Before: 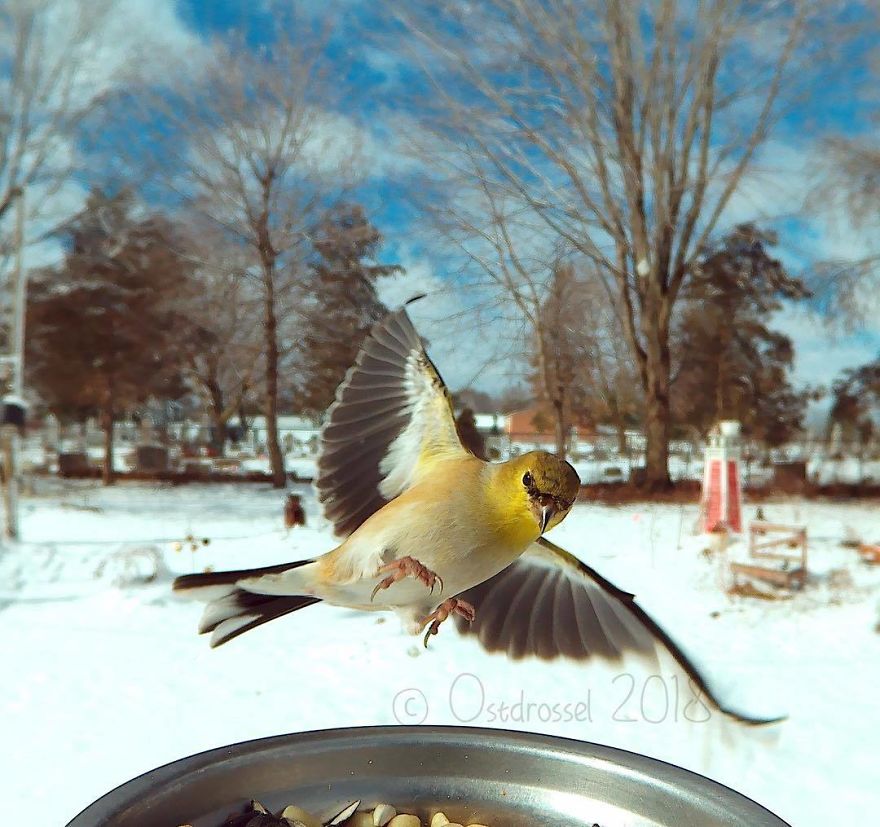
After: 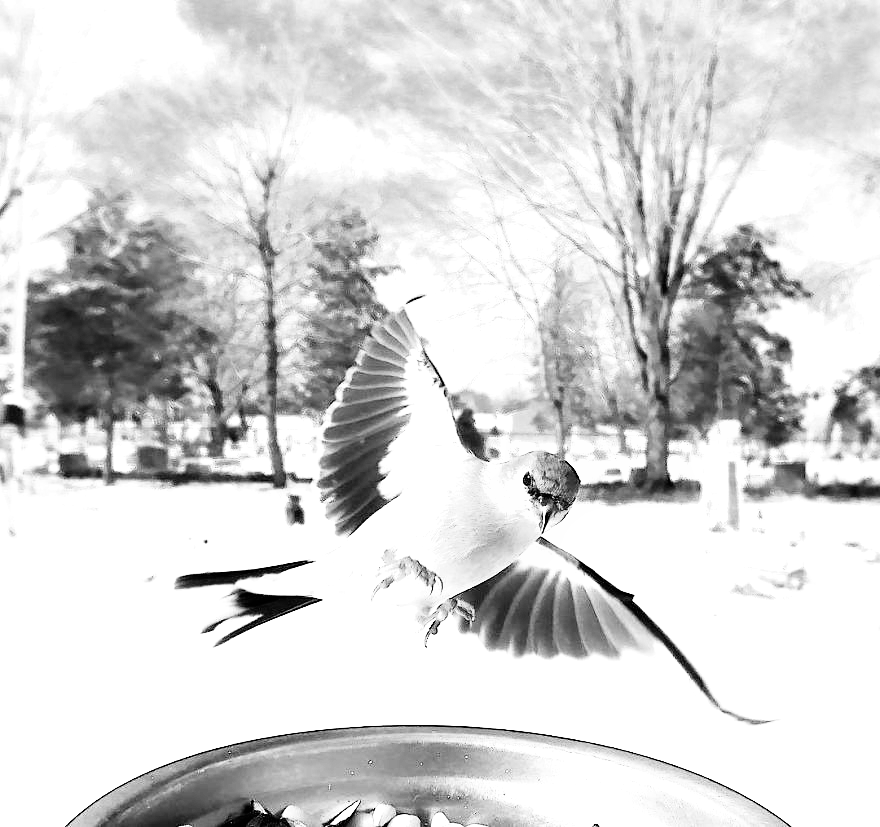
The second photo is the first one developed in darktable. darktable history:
filmic rgb: black relative exposure -3.75 EV, white relative exposure 2.4 EV, dynamic range scaling -50%, hardness 3.42, latitude 30%, contrast 1.8
monochrome: on, module defaults
exposure: black level correction 0, exposure 1.5 EV, compensate exposure bias true, compensate highlight preservation false
